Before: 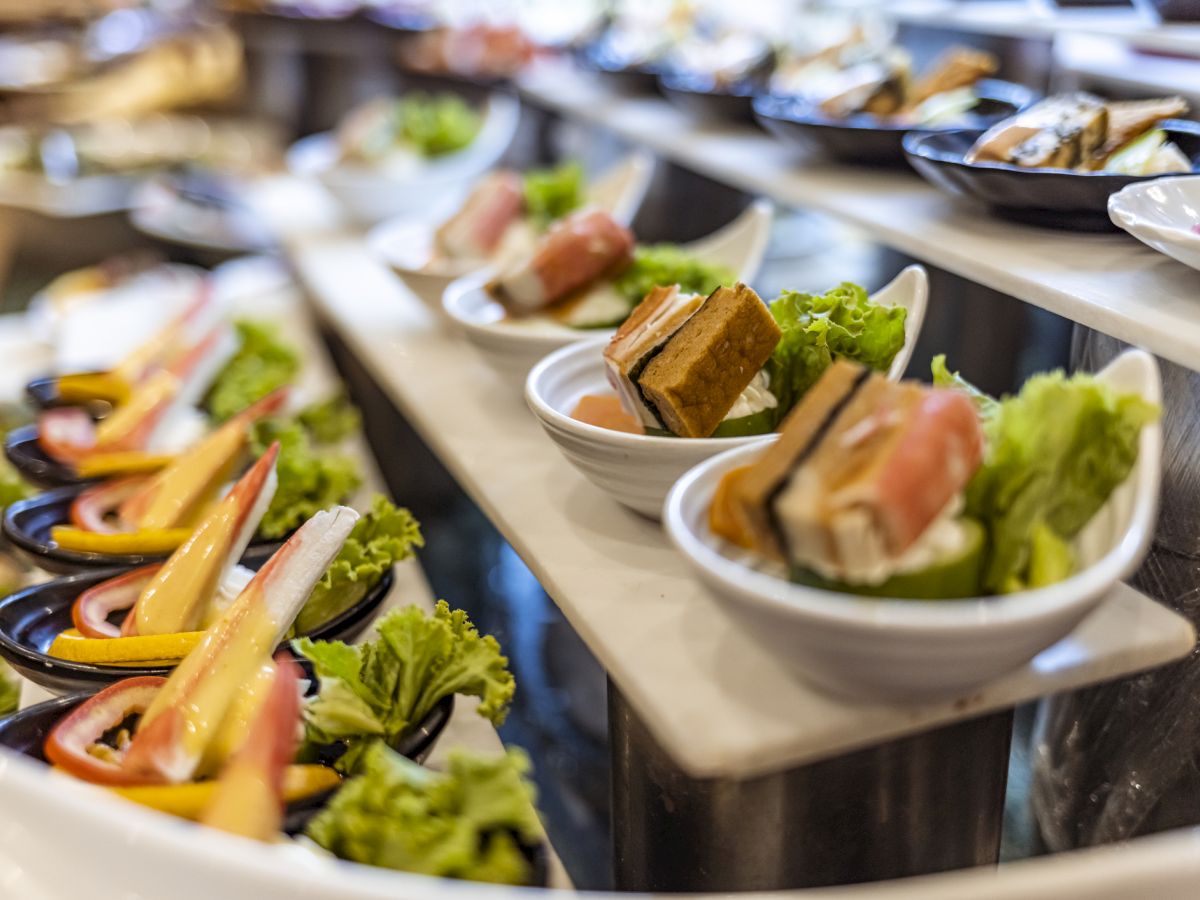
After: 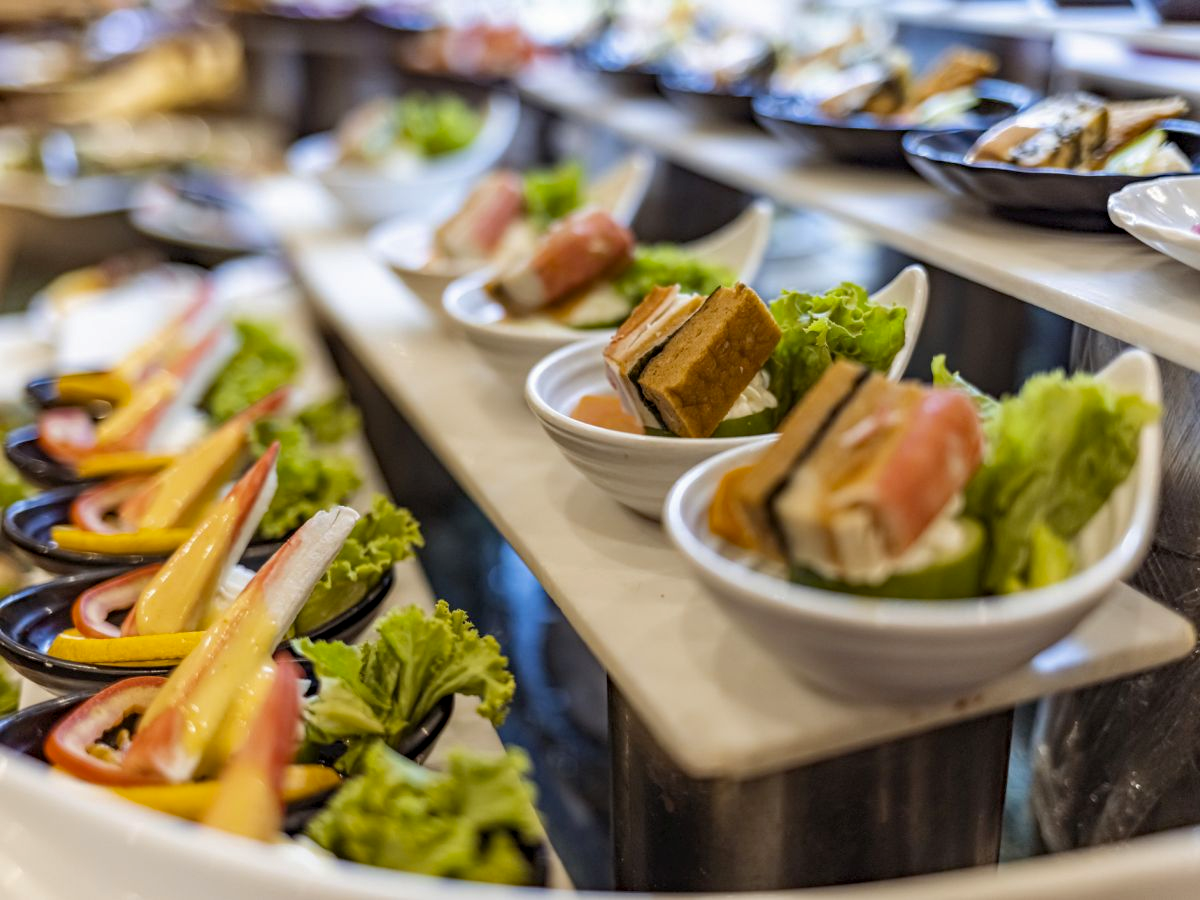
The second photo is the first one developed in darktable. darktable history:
haze removal: compatibility mode true, adaptive false
exposure: exposure -0.04 EV, compensate exposure bias true, compensate highlight preservation false
shadows and highlights: radius 125, shadows 21.28, highlights -21.12, low approximation 0.01
